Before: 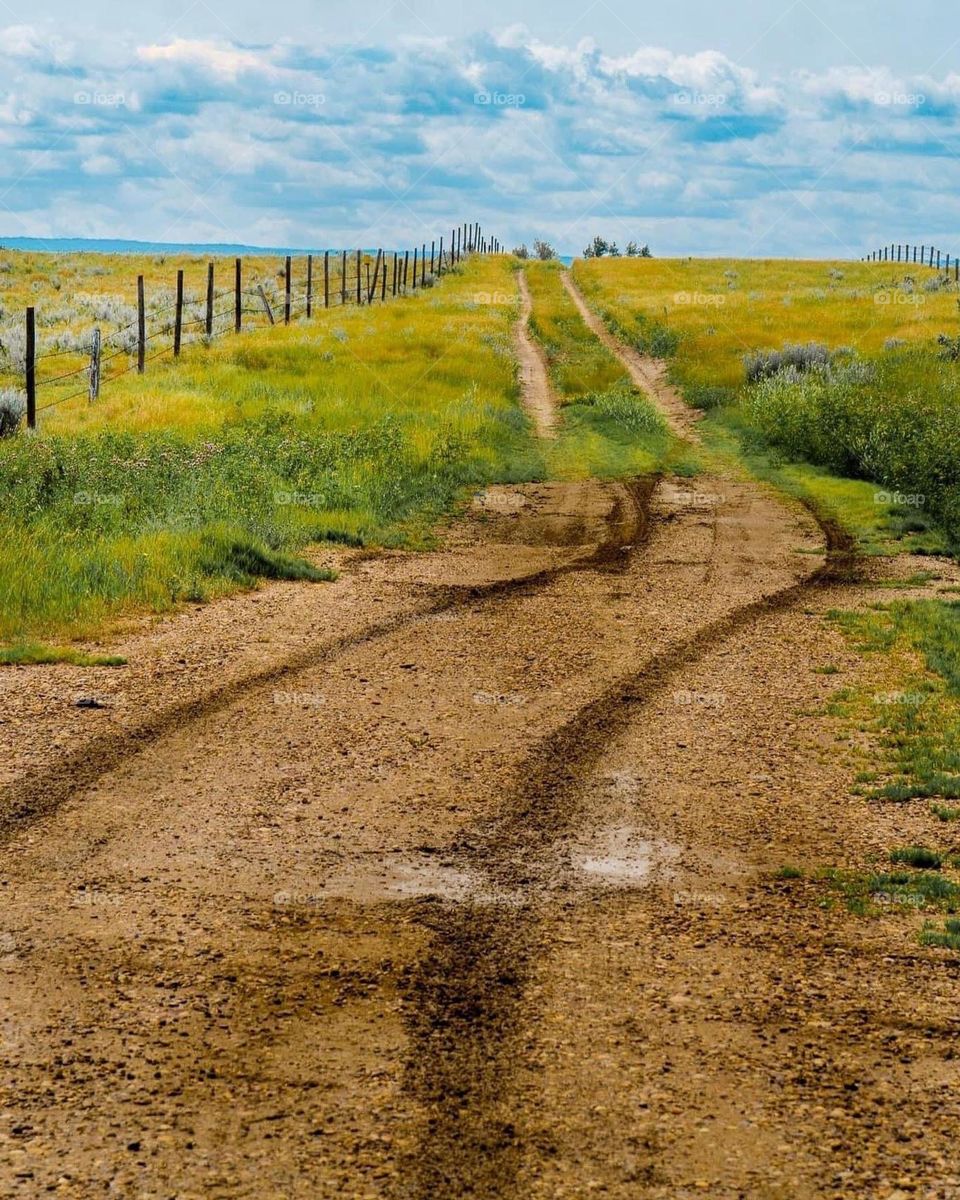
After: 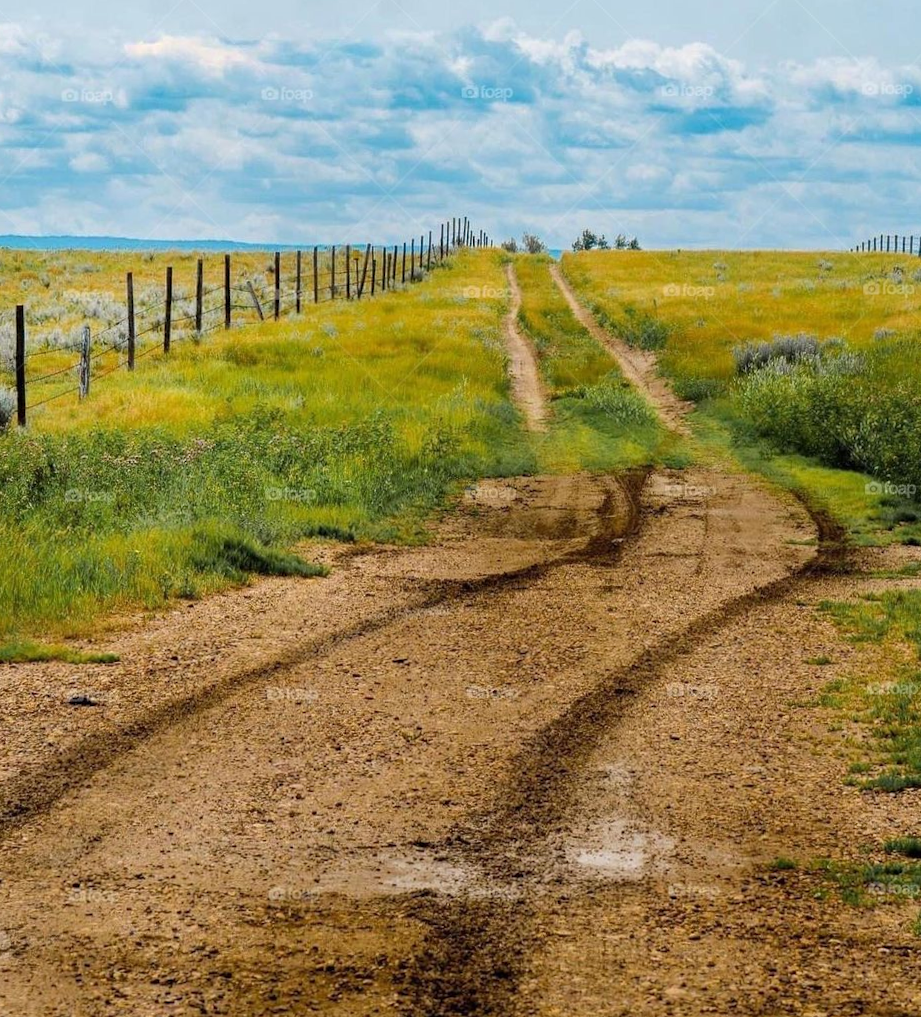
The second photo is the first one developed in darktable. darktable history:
crop and rotate: angle 0.502°, left 0.309%, right 2.696%, bottom 14.264%
